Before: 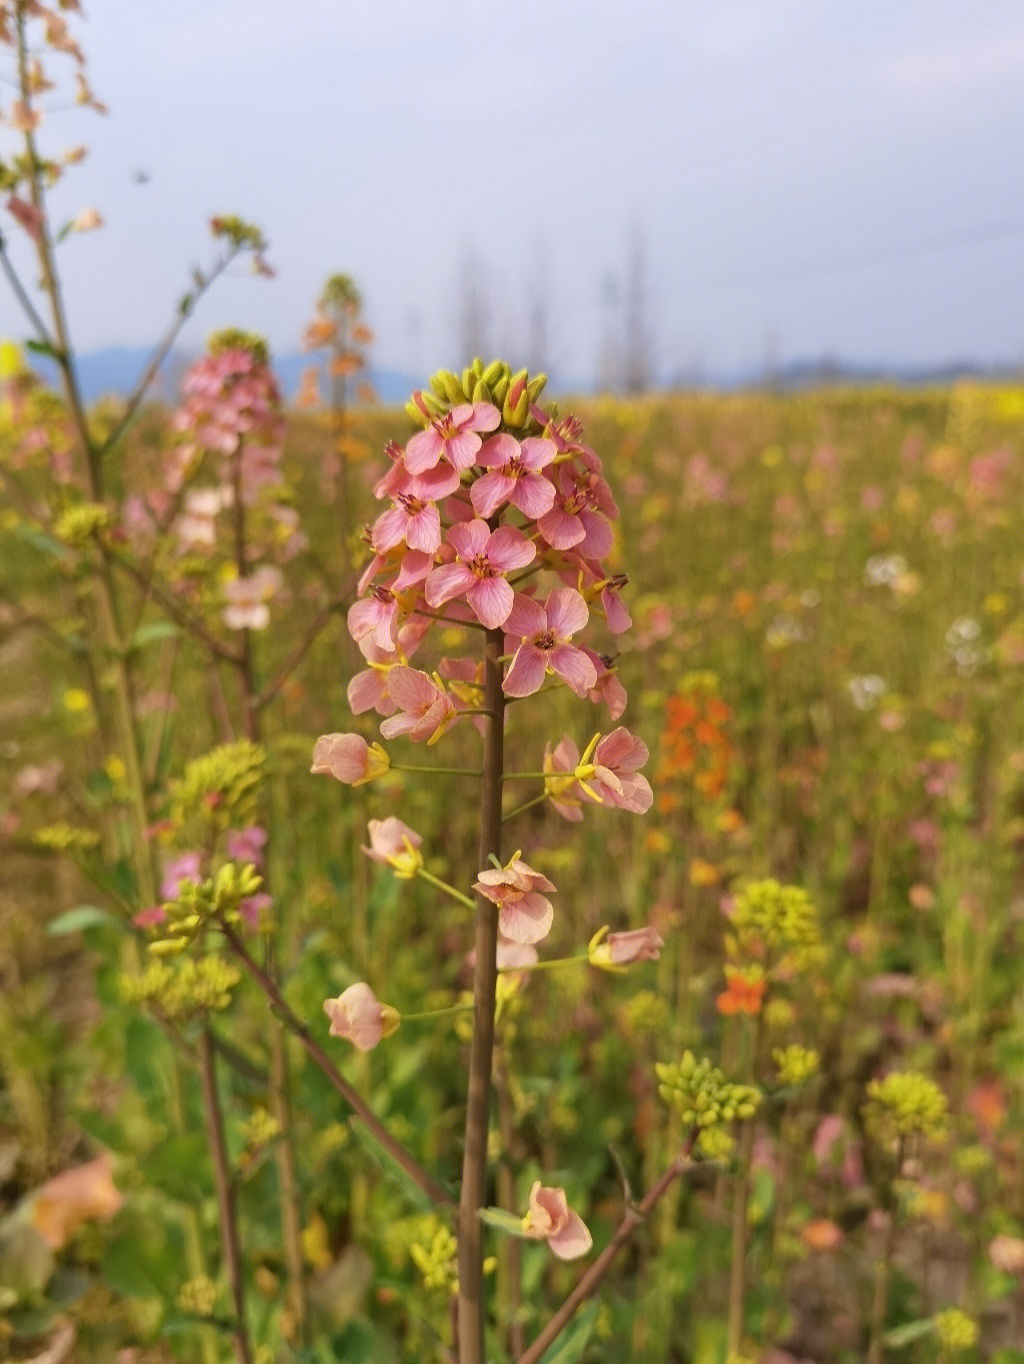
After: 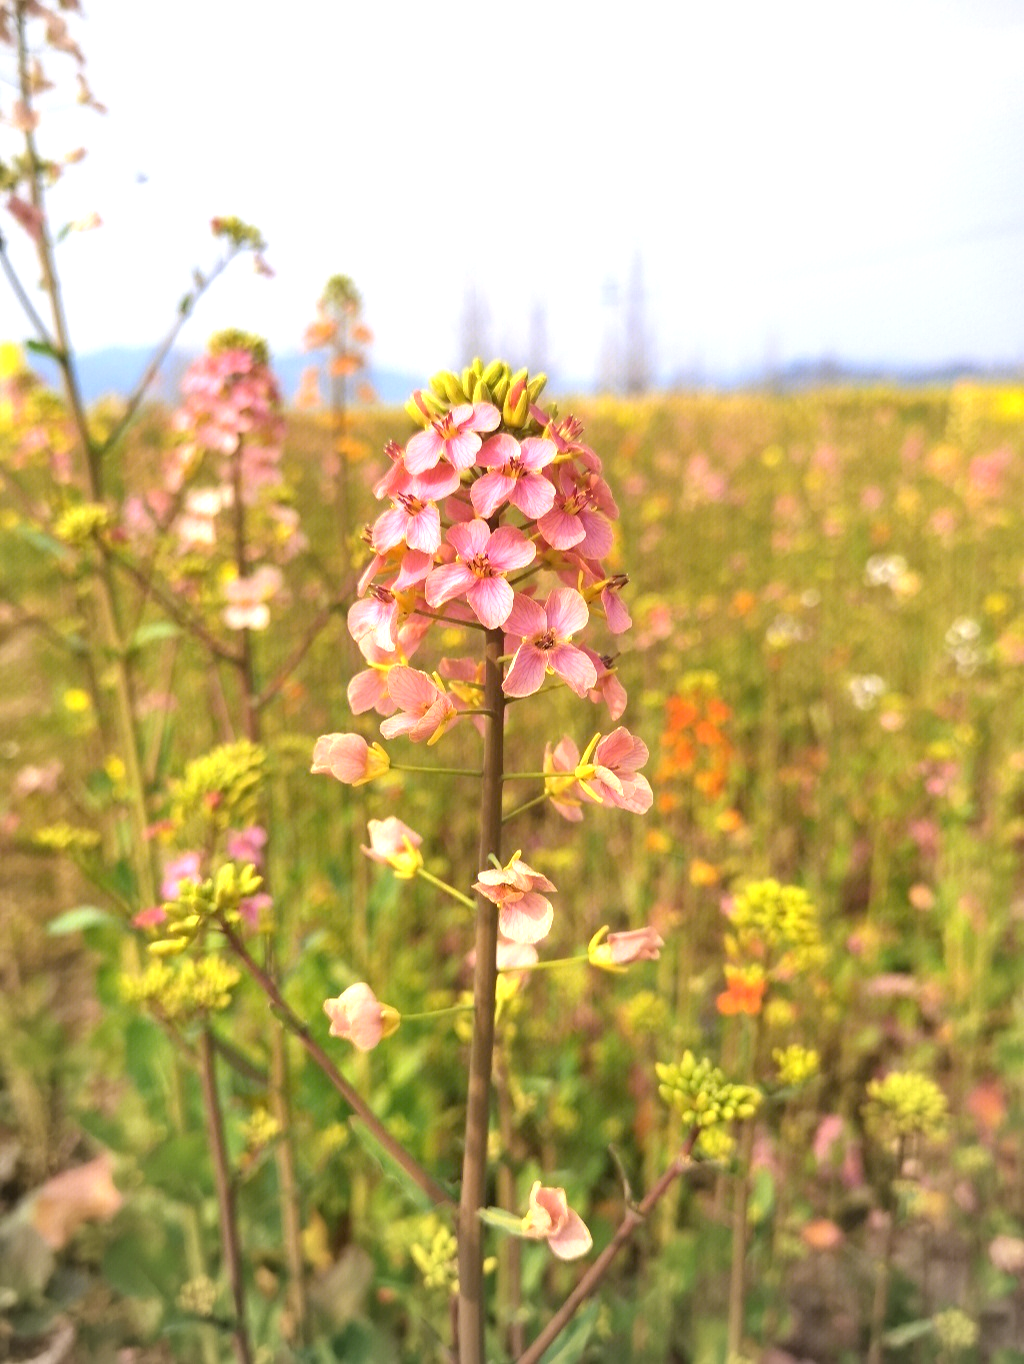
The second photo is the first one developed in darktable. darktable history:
vignetting: fall-off radius 63.57%, center (0.038, -0.097)
exposure: exposure 0.925 EV, compensate highlight preservation false
